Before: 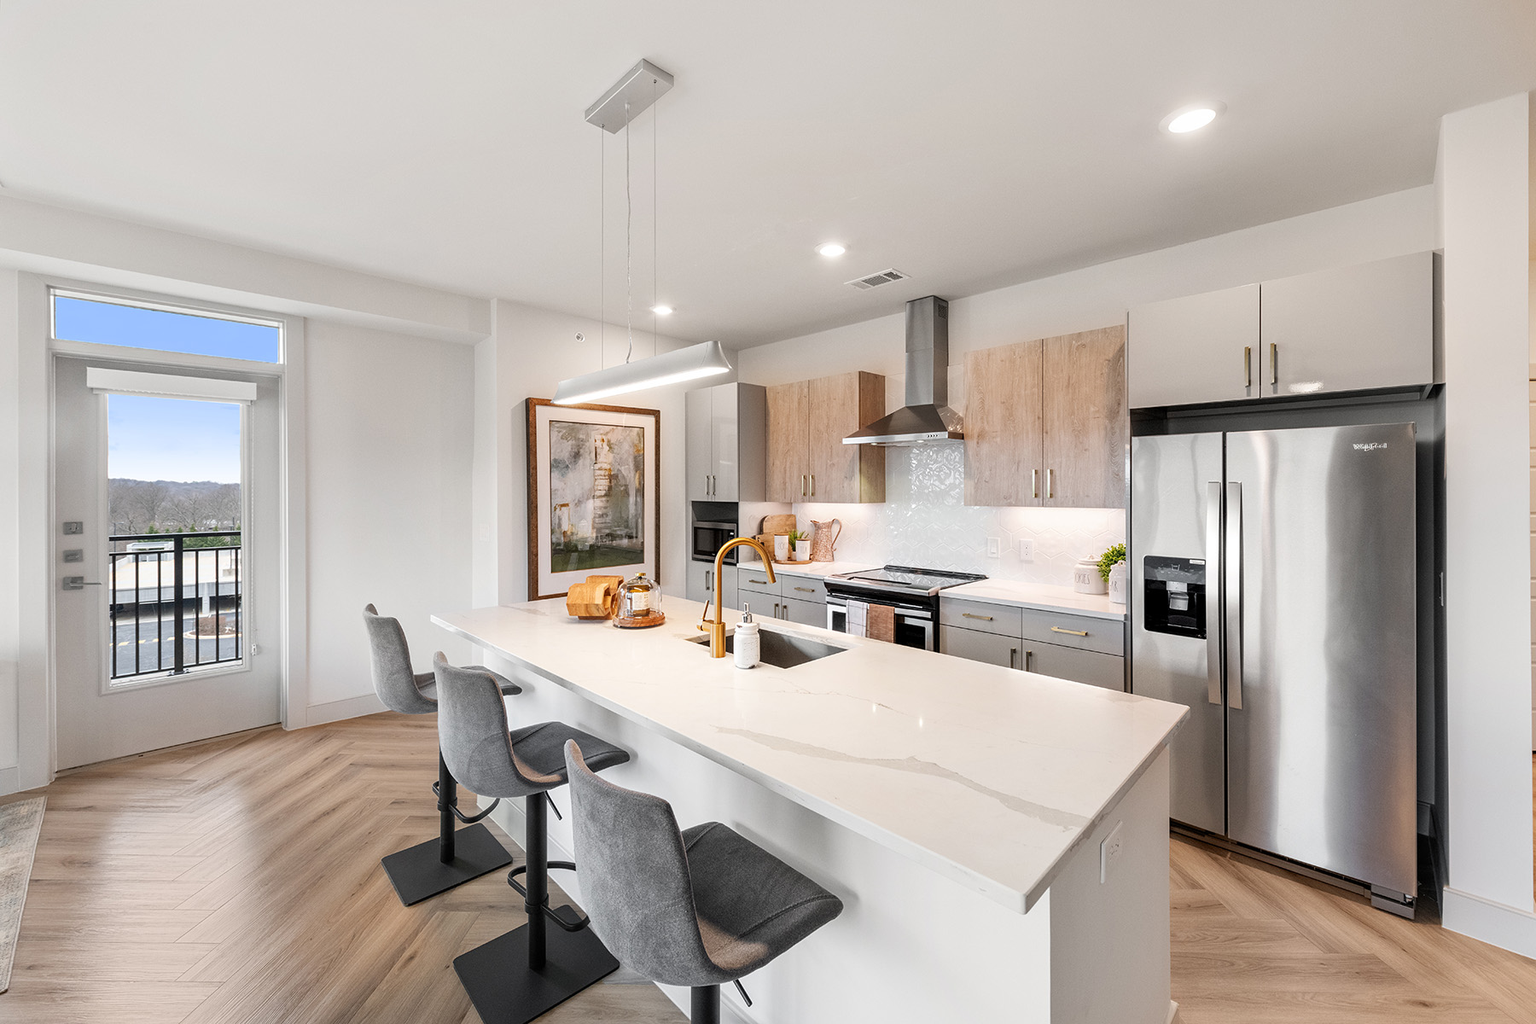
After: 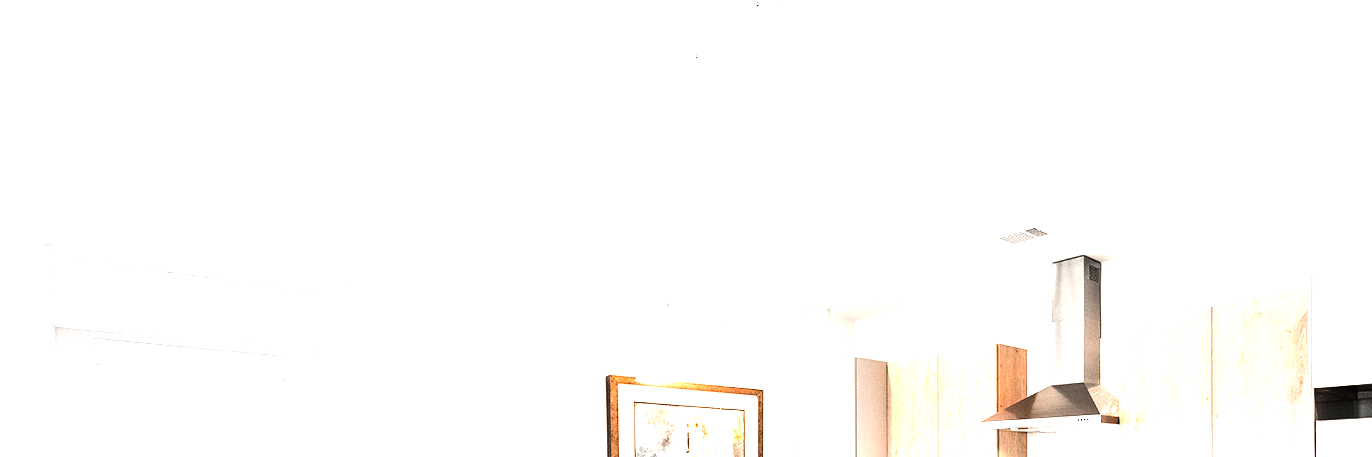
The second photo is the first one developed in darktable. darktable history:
levels: levels [0, 0.352, 0.703]
crop: left 0.579%, top 7.627%, right 23.167%, bottom 54.275%
base curve: curves: ch0 [(0, 0) (0.028, 0.03) (0.121, 0.232) (0.46, 0.748) (0.859, 0.968) (1, 1)]
